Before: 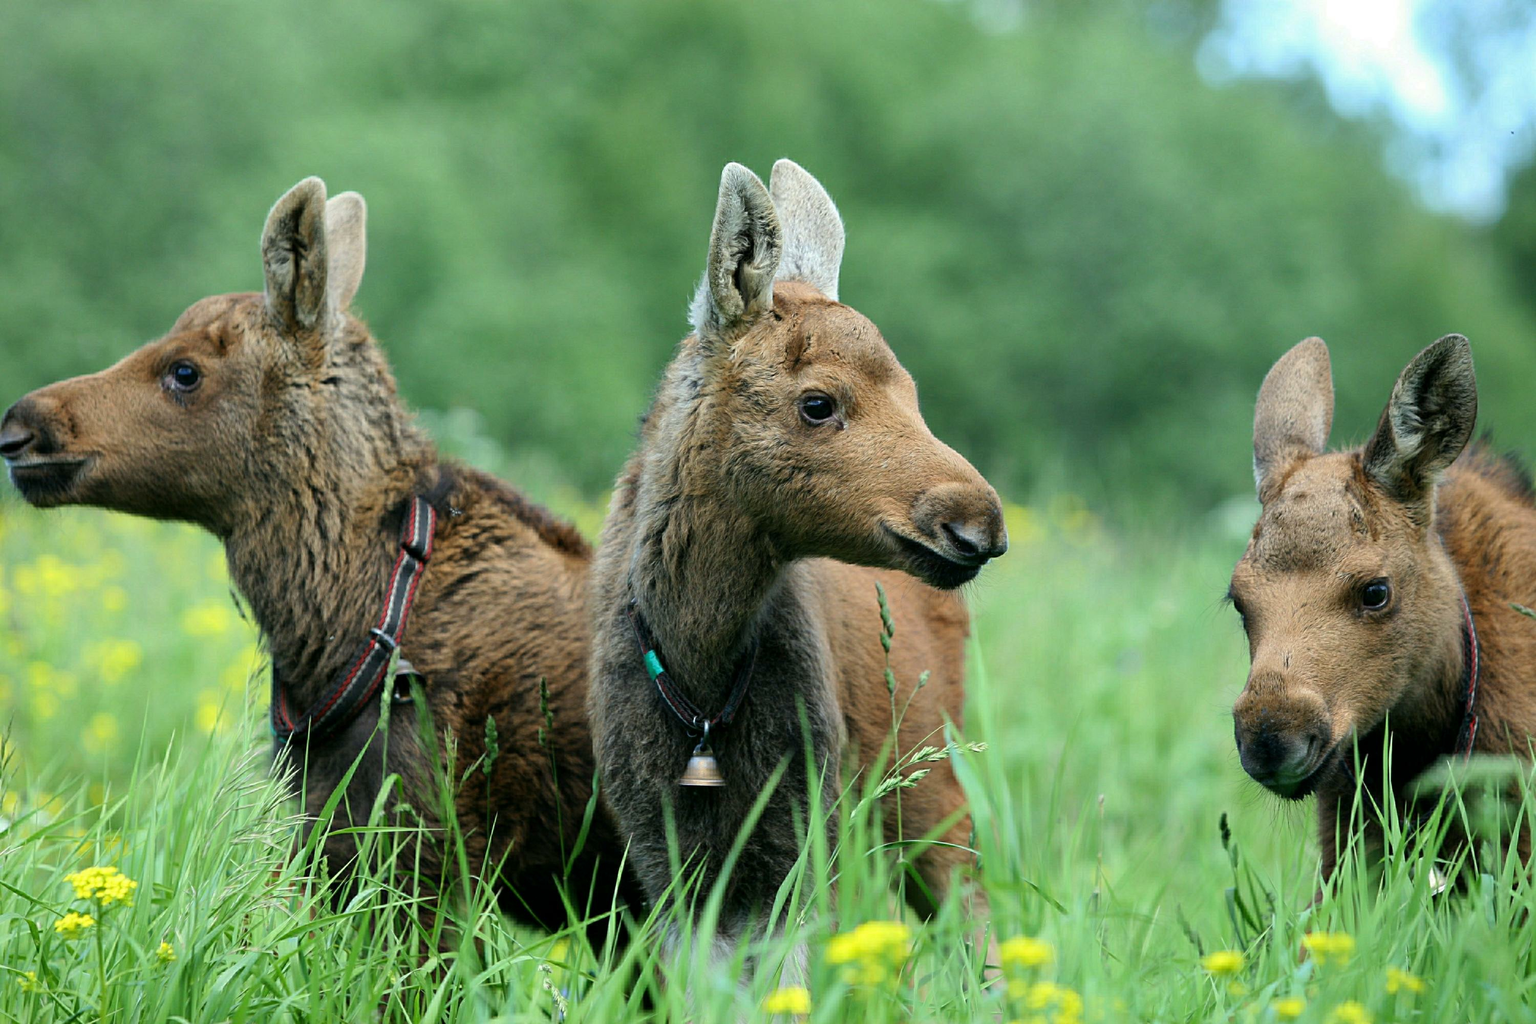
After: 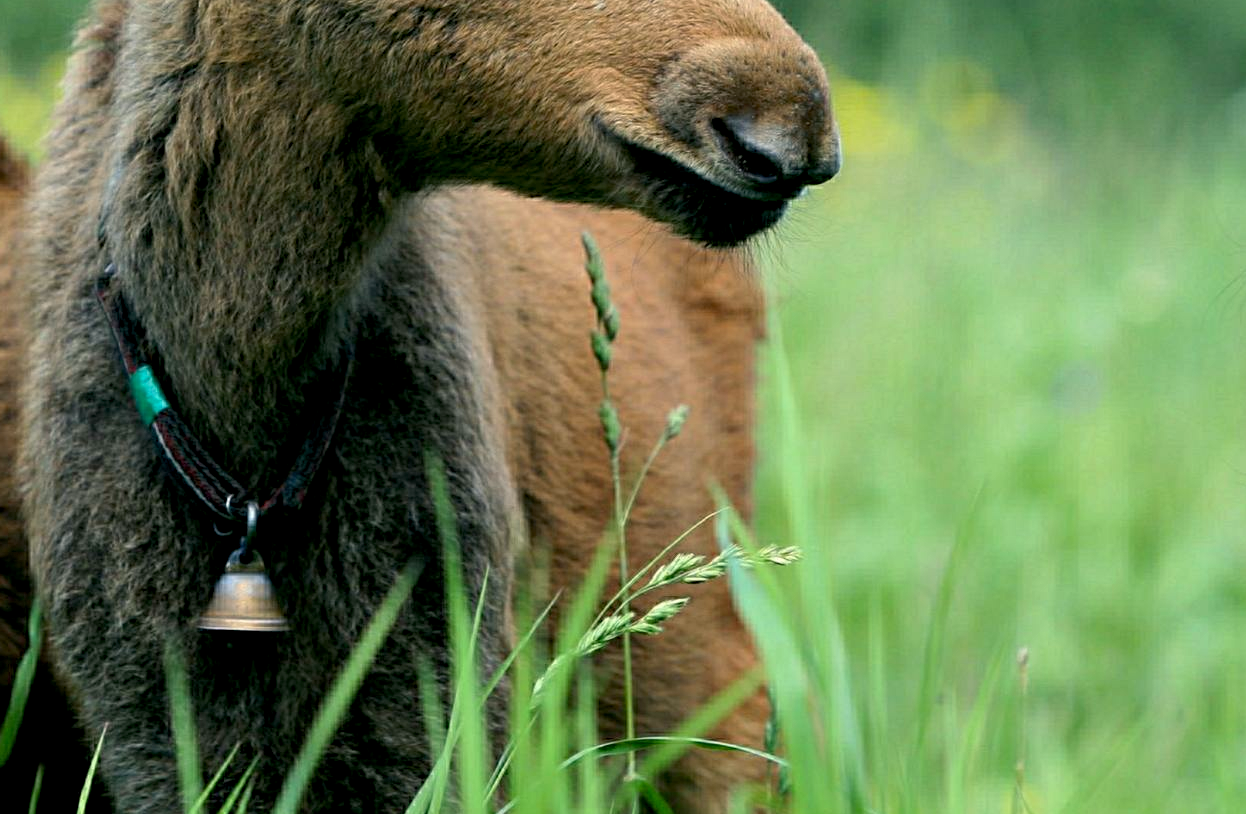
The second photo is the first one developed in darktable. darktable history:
local contrast: highlights 102%, shadows 100%, detail 120%, midtone range 0.2
crop: left 37.606%, top 45.225%, right 20.735%, bottom 13.576%
color balance rgb: highlights gain › chroma 1.353%, highlights gain › hue 57.24°, global offset › luminance -0.477%, perceptual saturation grading › global saturation -0.023%, global vibrance 20%
